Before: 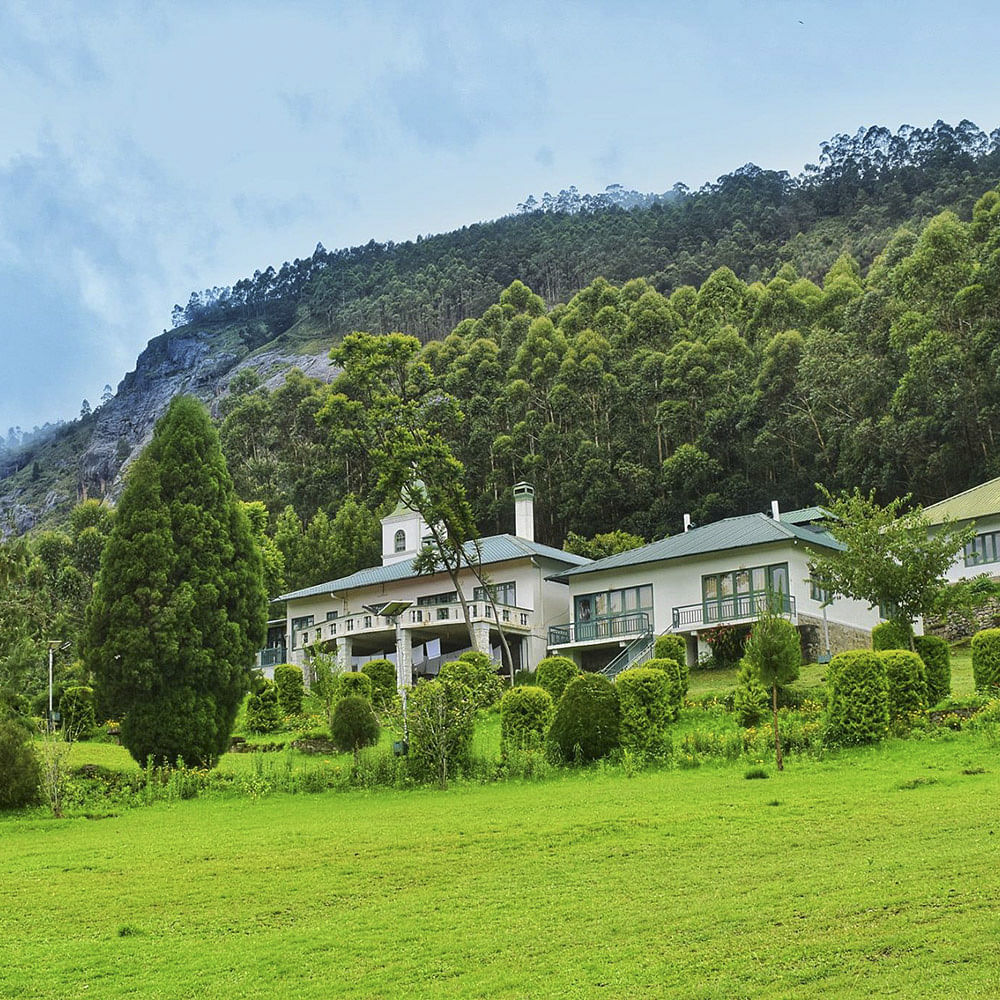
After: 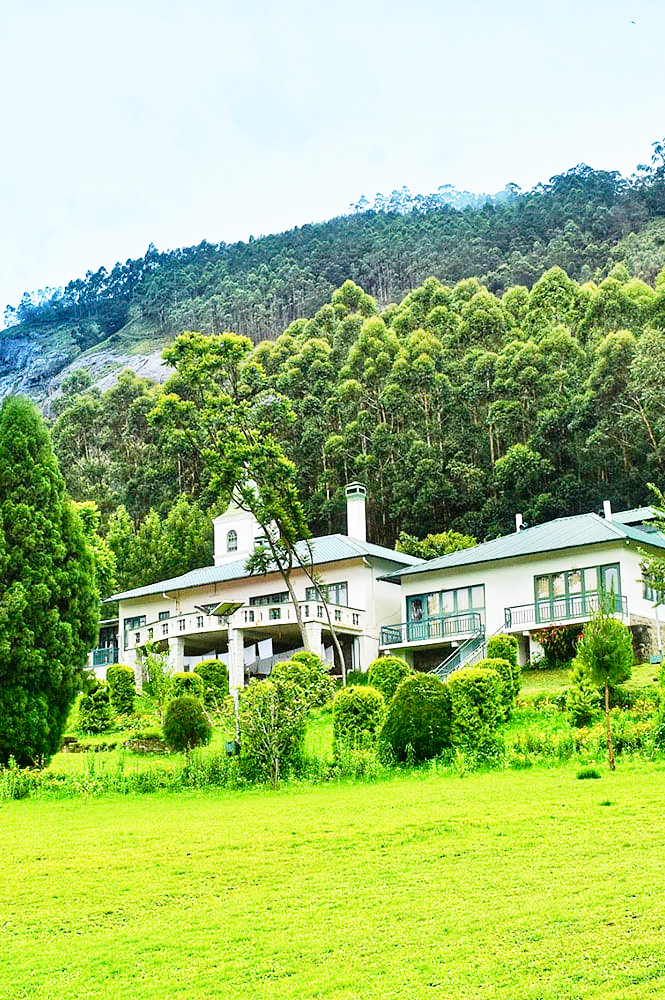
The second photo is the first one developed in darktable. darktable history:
base curve: curves: ch0 [(0, 0) (0.012, 0.01) (0.073, 0.168) (0.31, 0.711) (0.645, 0.957) (1, 1)], preserve colors none
crop: left 16.899%, right 16.556%
